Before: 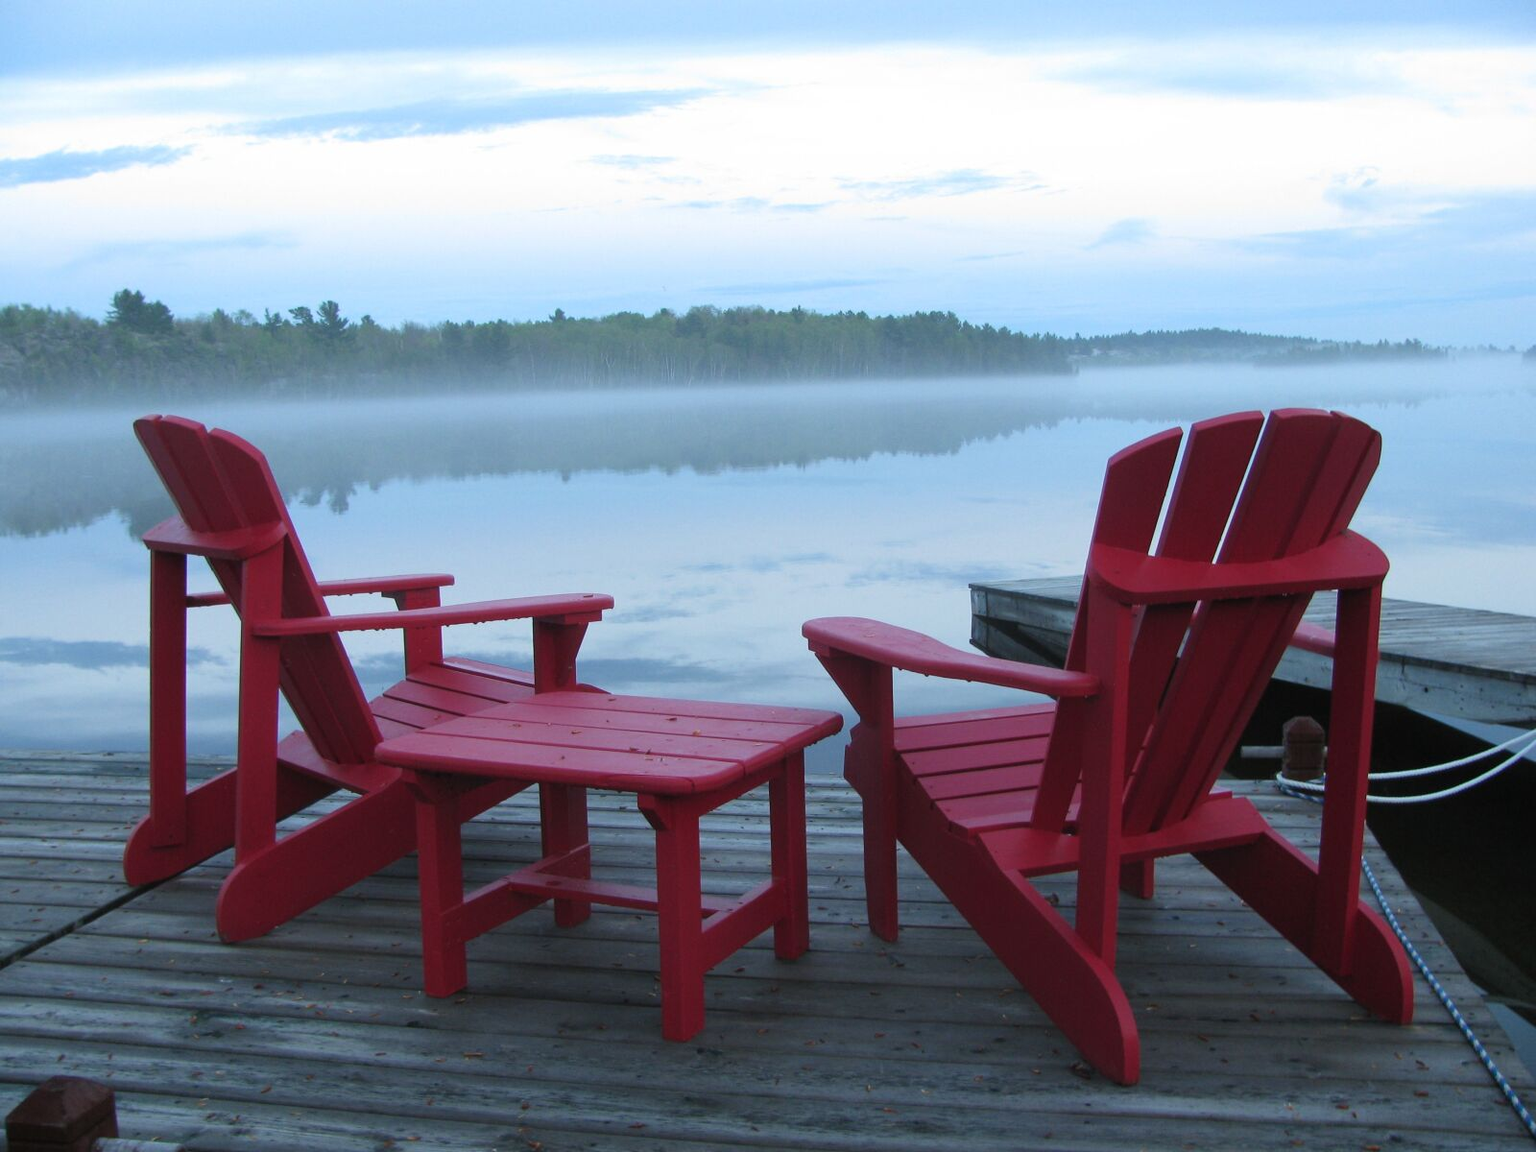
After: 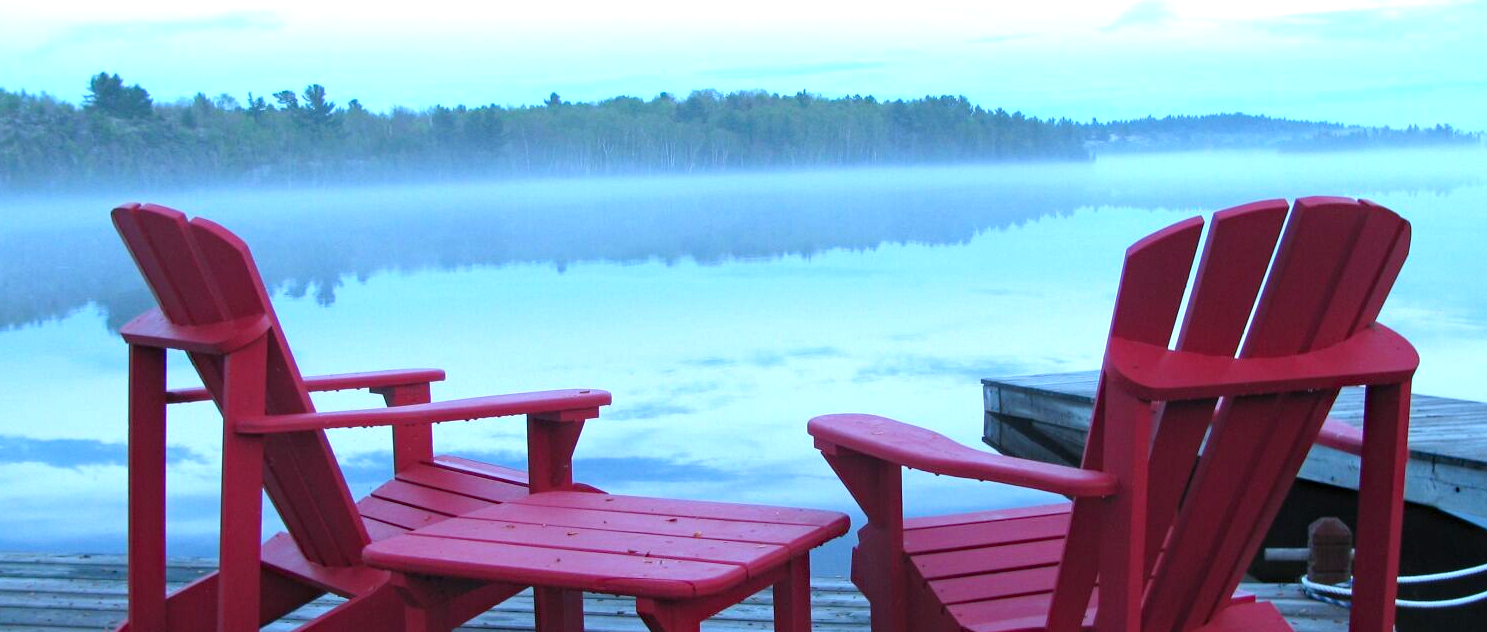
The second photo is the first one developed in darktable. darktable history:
crop: left 1.785%, top 19.144%, right 5.219%, bottom 28.15%
color calibration: x 0.38, y 0.389, temperature 4078.62 K
exposure: black level correction 0, exposure 0.701 EV, compensate highlight preservation false
haze removal: compatibility mode true, adaptive false
